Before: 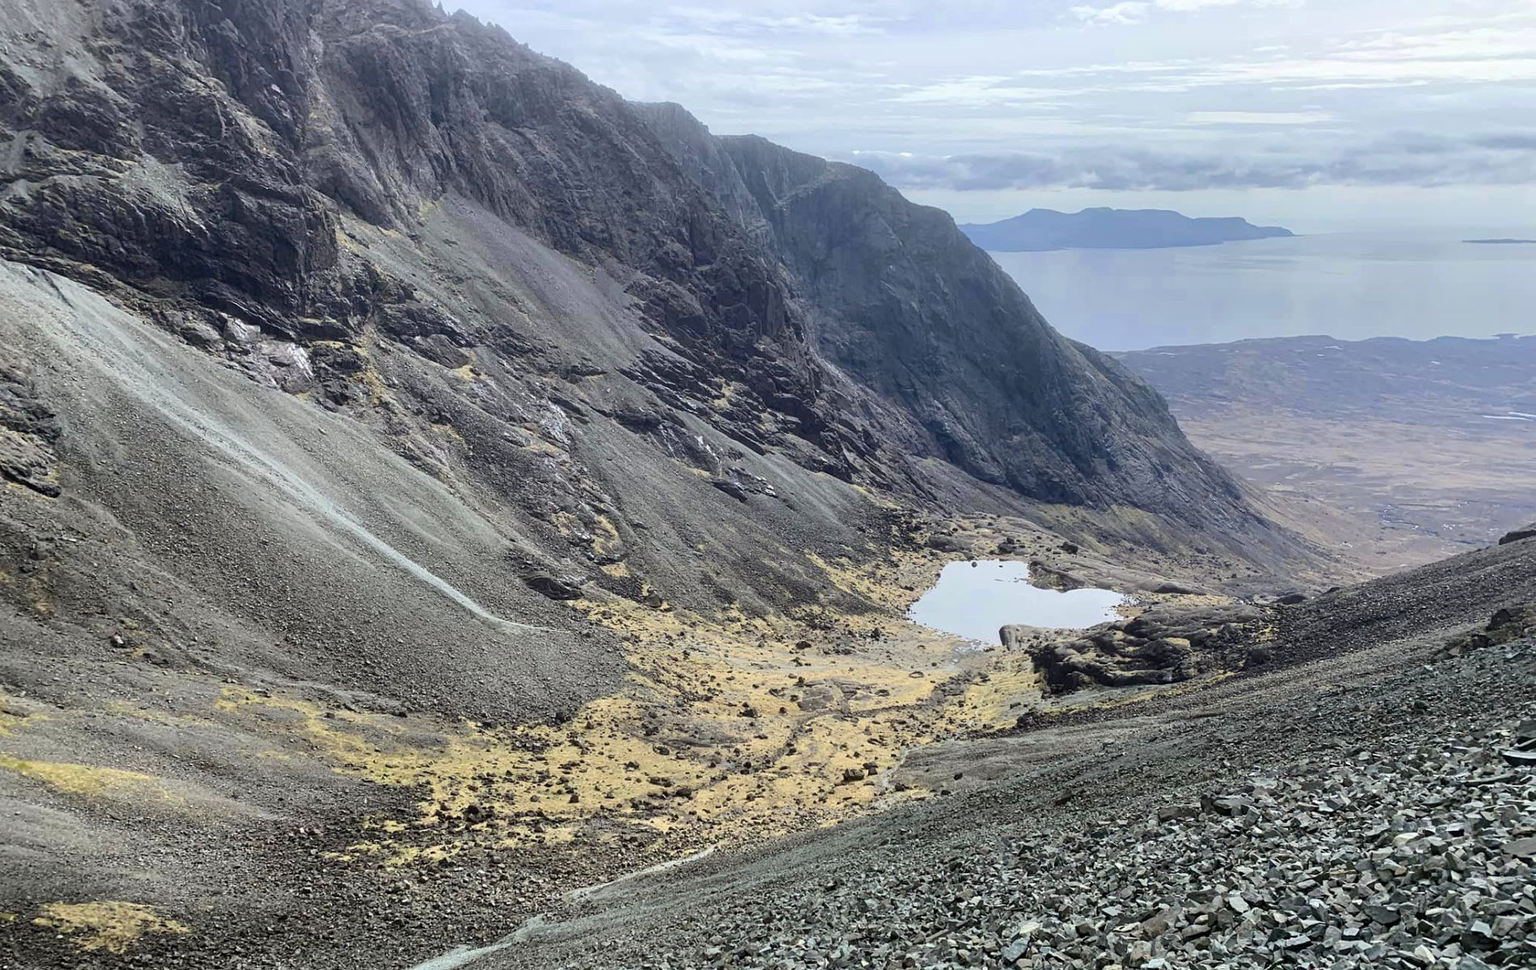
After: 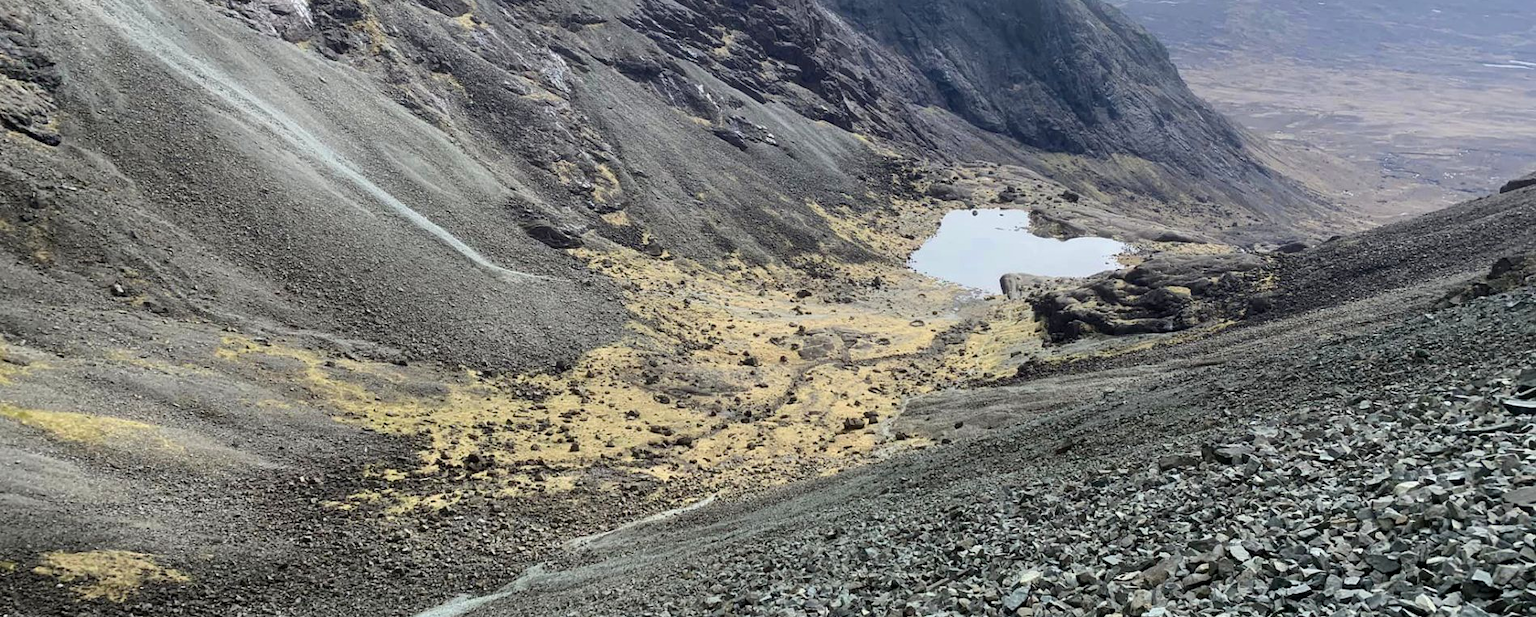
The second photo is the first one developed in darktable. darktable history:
crop and rotate: top 36.275%
contrast equalizer: octaves 7, y [[0.5, 0.5, 0.5, 0.539, 0.64, 0.611], [0.5 ×6], [0.5 ×6], [0 ×6], [0 ×6]], mix -0.283
local contrast: highlights 102%, shadows 102%, detail 120%, midtone range 0.2
